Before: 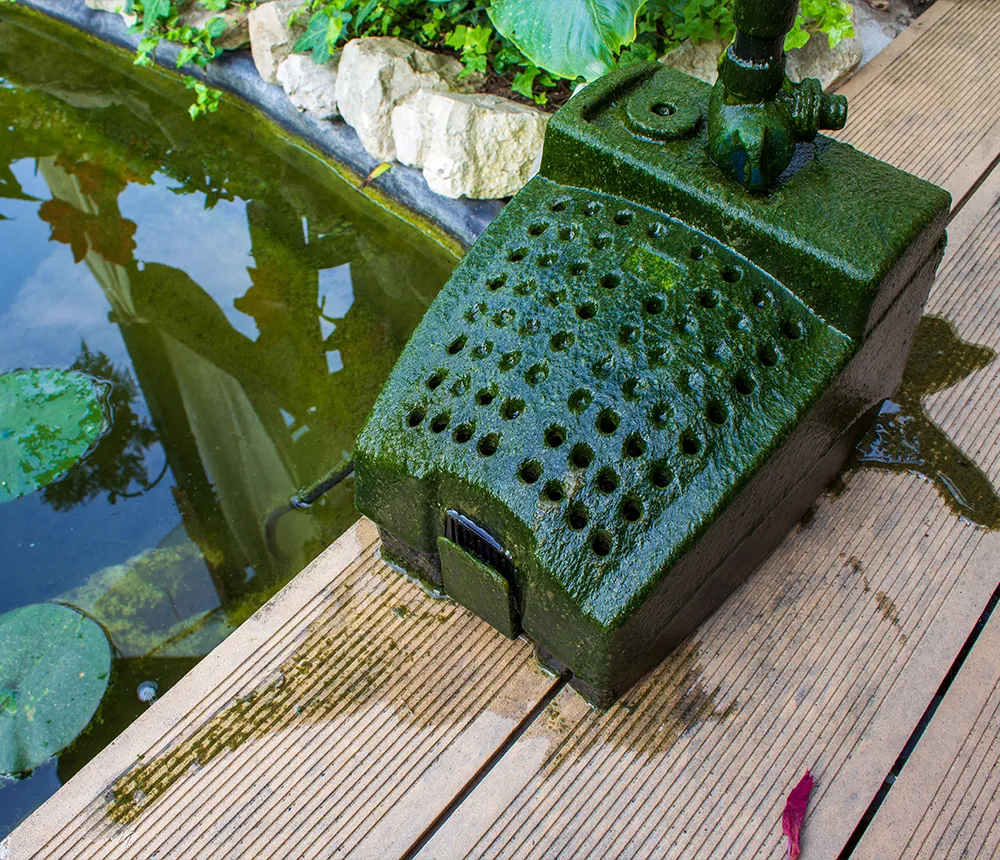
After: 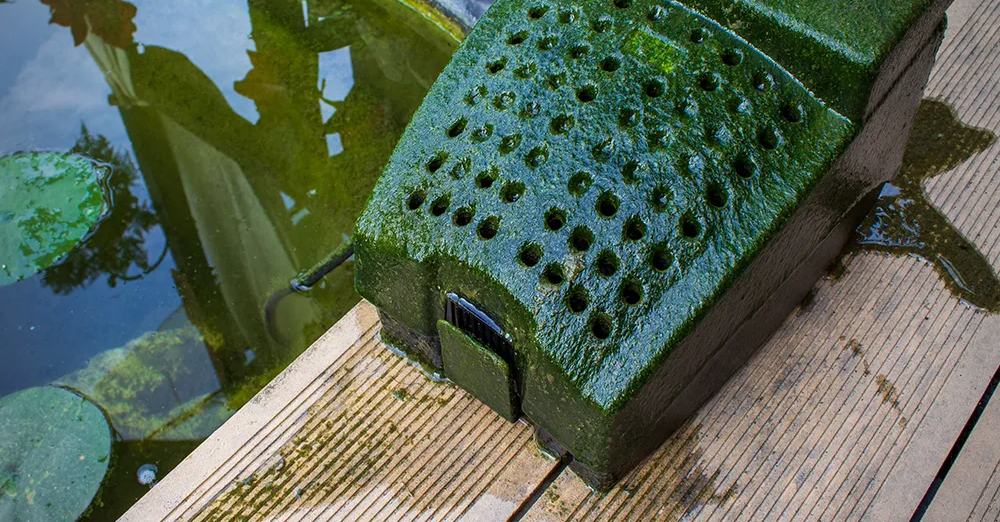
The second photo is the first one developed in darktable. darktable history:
crop and rotate: top 25.298%, bottom 13.959%
vignetting: on, module defaults
